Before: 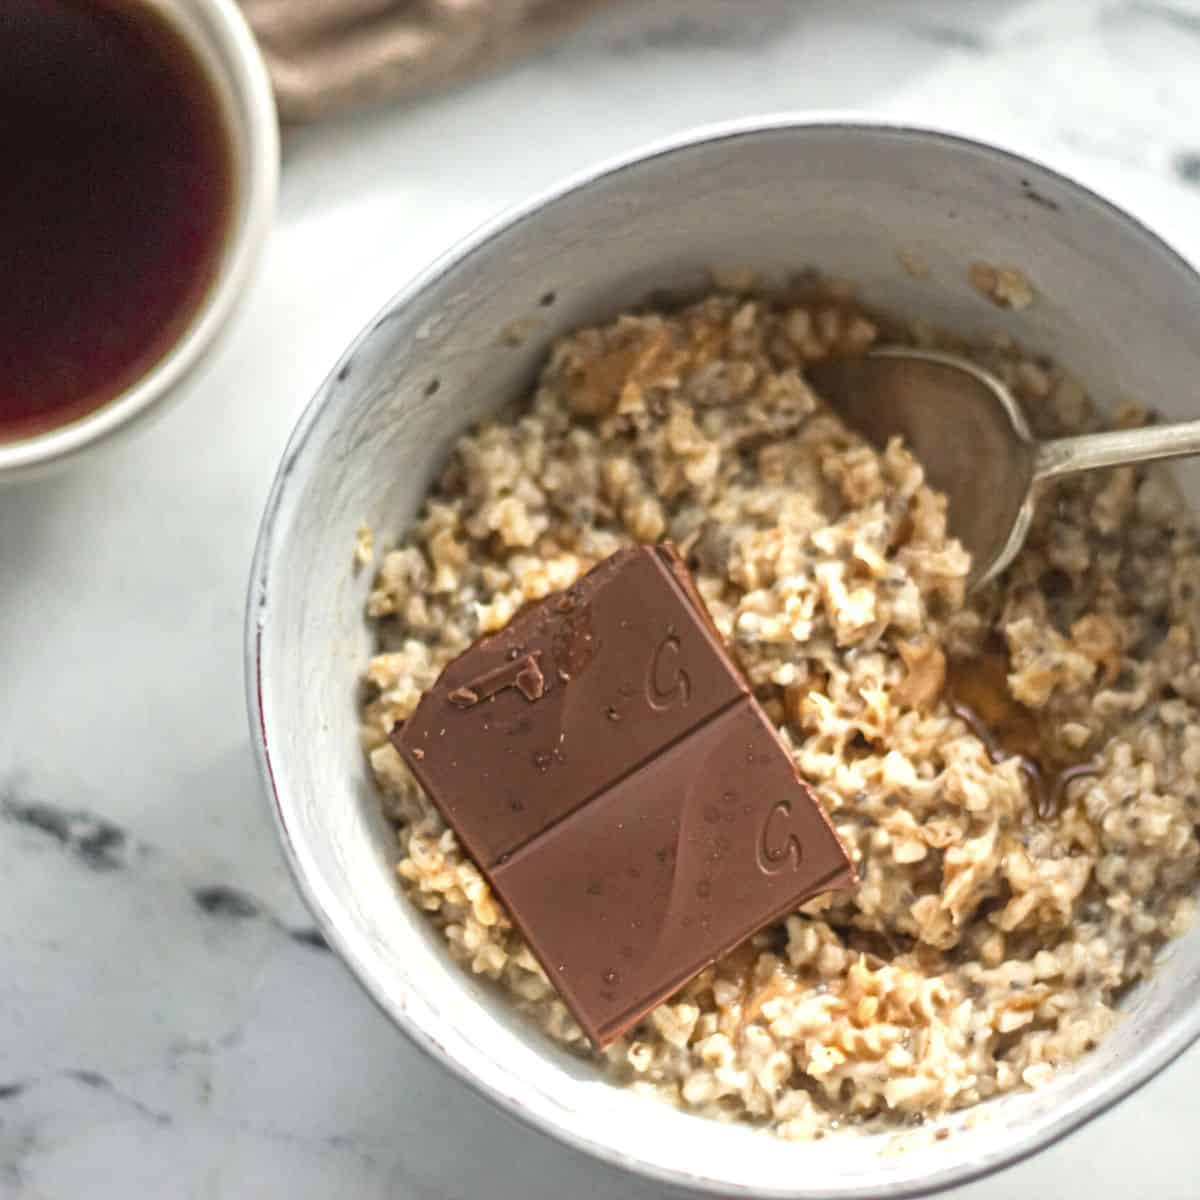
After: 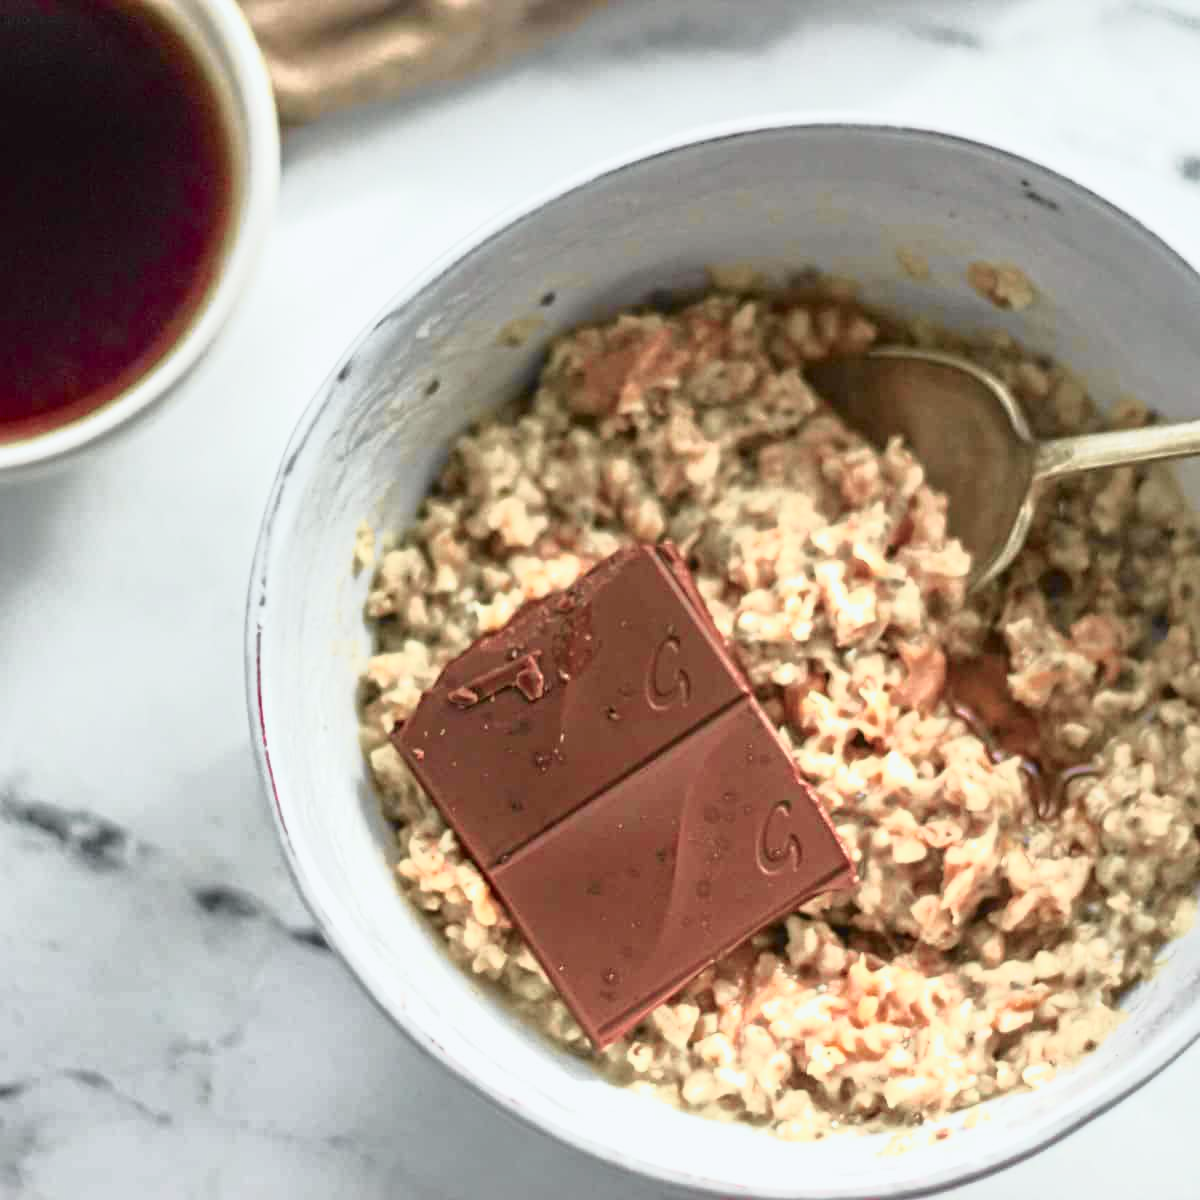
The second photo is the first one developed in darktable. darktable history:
tone curve: curves: ch0 [(0, 0) (0.105, 0.068) (0.195, 0.162) (0.283, 0.283) (0.384, 0.404) (0.485, 0.531) (0.638, 0.681) (0.795, 0.879) (1, 0.977)]; ch1 [(0, 0) (0.161, 0.092) (0.35, 0.33) (0.379, 0.401) (0.456, 0.469) (0.504, 0.498) (0.53, 0.532) (0.58, 0.619) (0.635, 0.671) (1, 1)]; ch2 [(0, 0) (0.371, 0.362) (0.437, 0.437) (0.483, 0.484) (0.53, 0.515) (0.56, 0.58) (0.622, 0.606) (1, 1)], color space Lab, independent channels, preserve colors none
